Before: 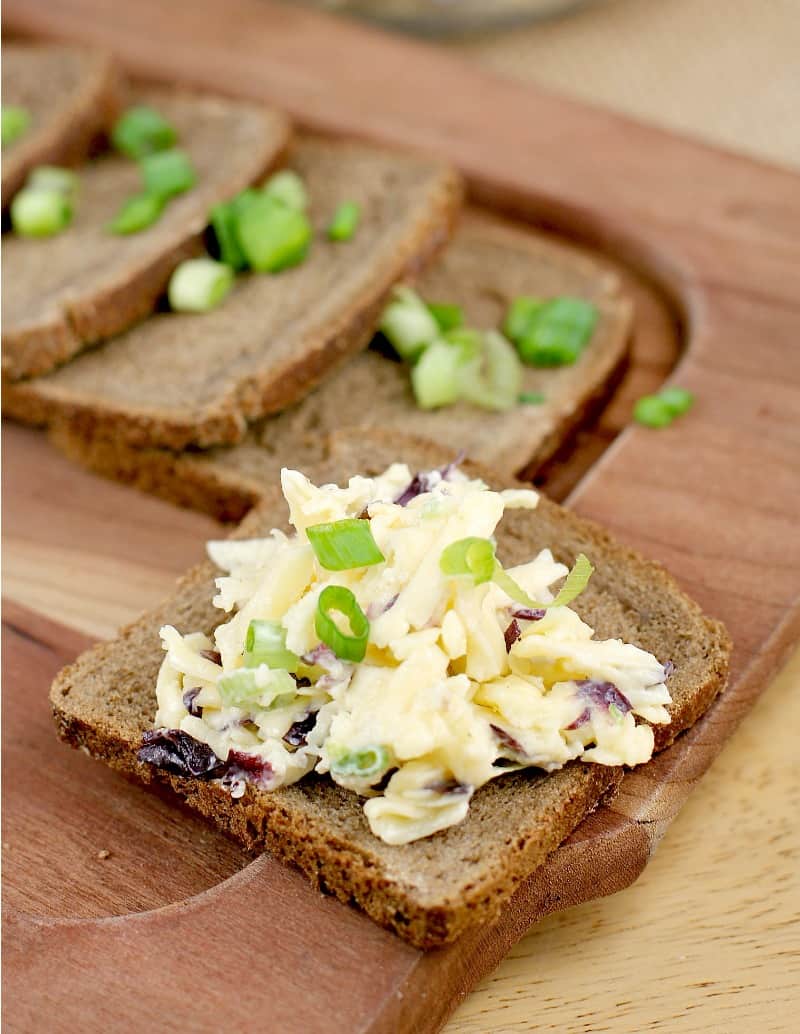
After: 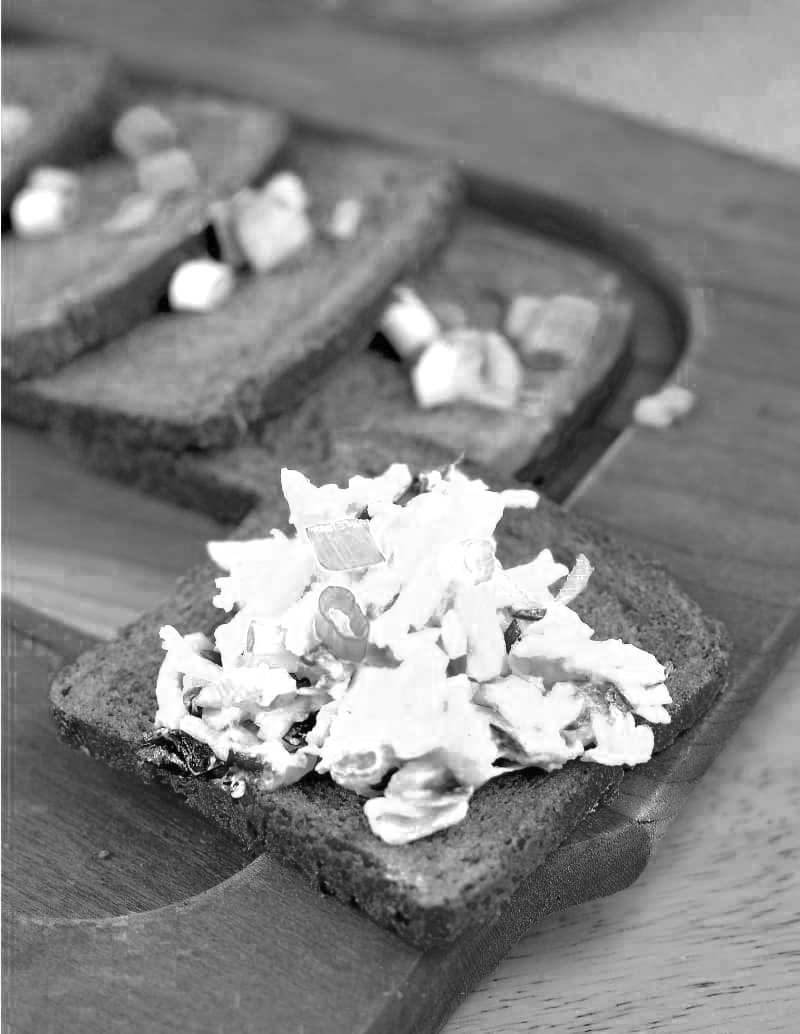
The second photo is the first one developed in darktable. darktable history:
exposure: exposure 0.6 EV, compensate highlight preservation false
color zones: curves: ch0 [(0.002, 0.589) (0.107, 0.484) (0.146, 0.249) (0.217, 0.352) (0.309, 0.525) (0.39, 0.404) (0.455, 0.169) (0.597, 0.055) (0.724, 0.212) (0.775, 0.691) (0.869, 0.571) (1, 0.587)]; ch1 [(0, 0) (0.143, 0) (0.286, 0) (0.429, 0) (0.571, 0) (0.714, 0) (0.857, 0)]
shadows and highlights: on, module defaults
